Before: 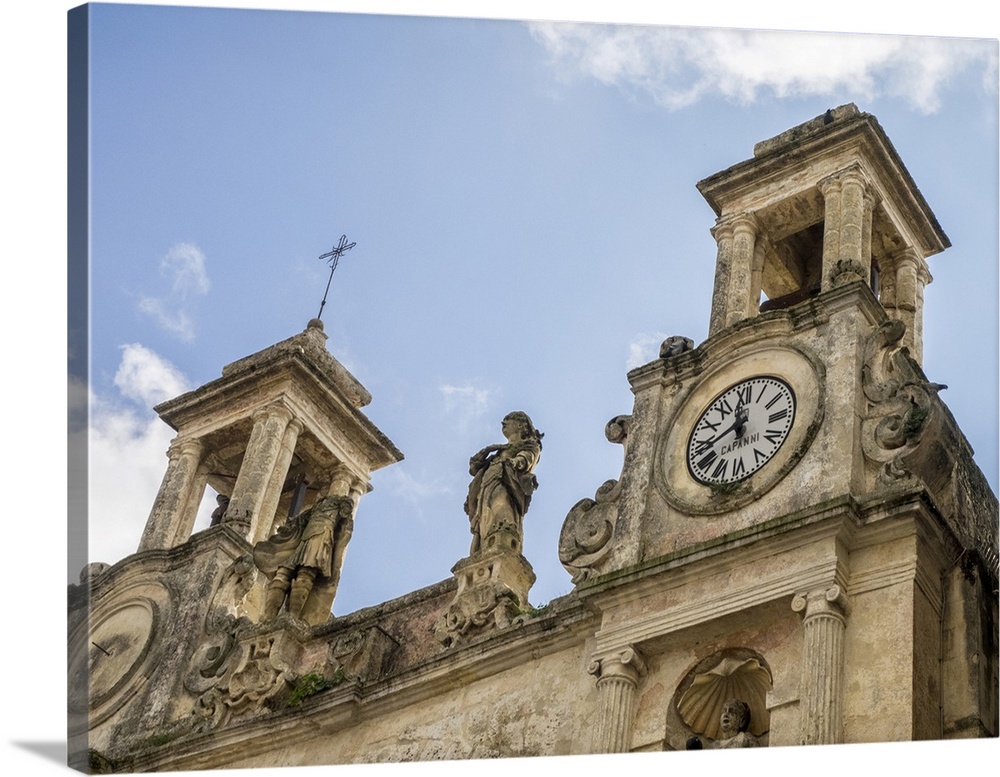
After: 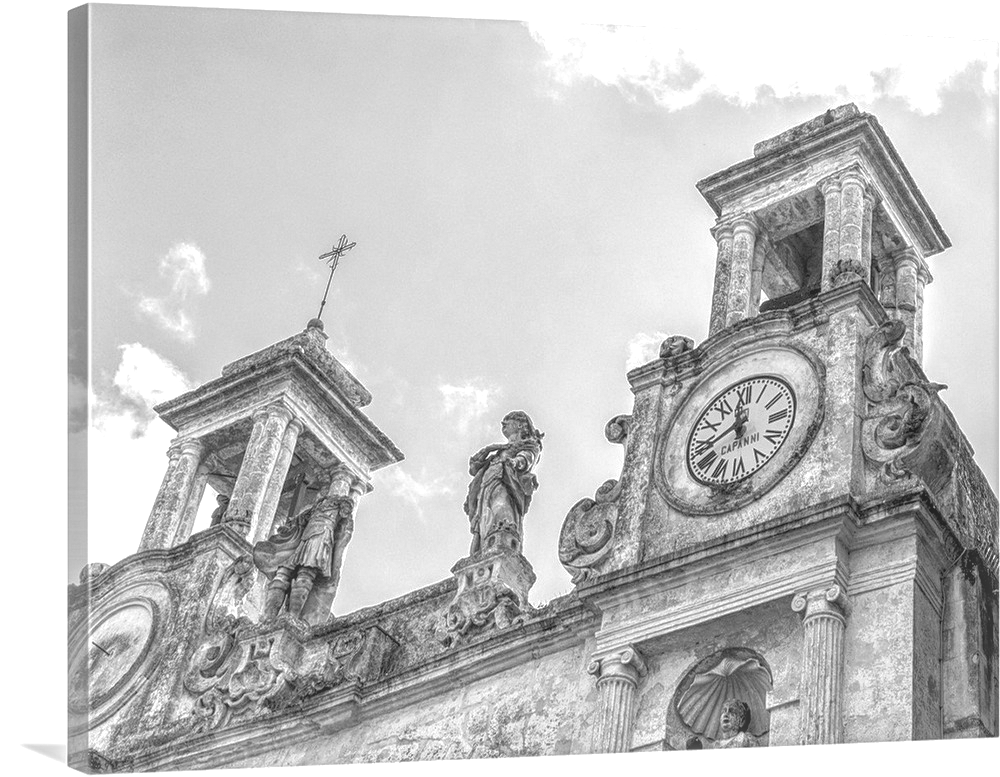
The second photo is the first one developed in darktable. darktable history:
monochrome: on, module defaults
local contrast: highlights 66%, shadows 33%, detail 166%, midtone range 0.2
sharpen: amount 0.2
exposure: exposure -0.064 EV, compensate highlight preservation false
color balance rgb: linear chroma grading › global chroma 25%, perceptual saturation grading › global saturation 45%, perceptual saturation grading › highlights -50%, perceptual saturation grading › shadows 30%, perceptual brilliance grading › global brilliance 18%, global vibrance 40%
